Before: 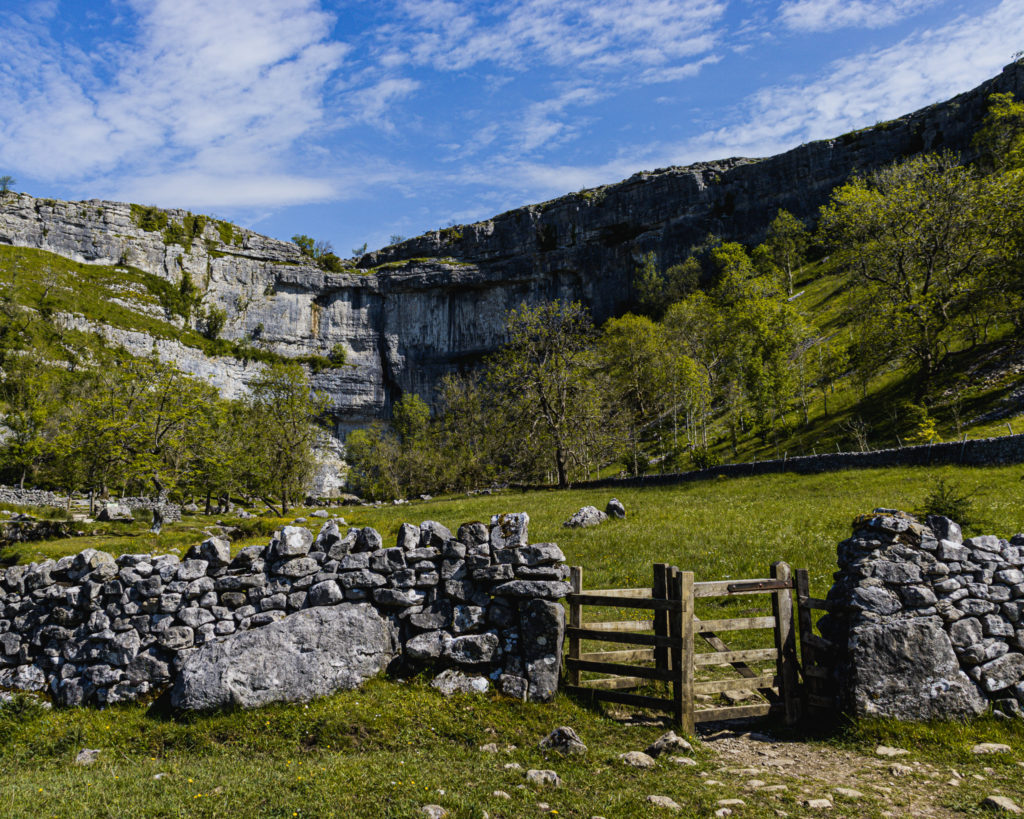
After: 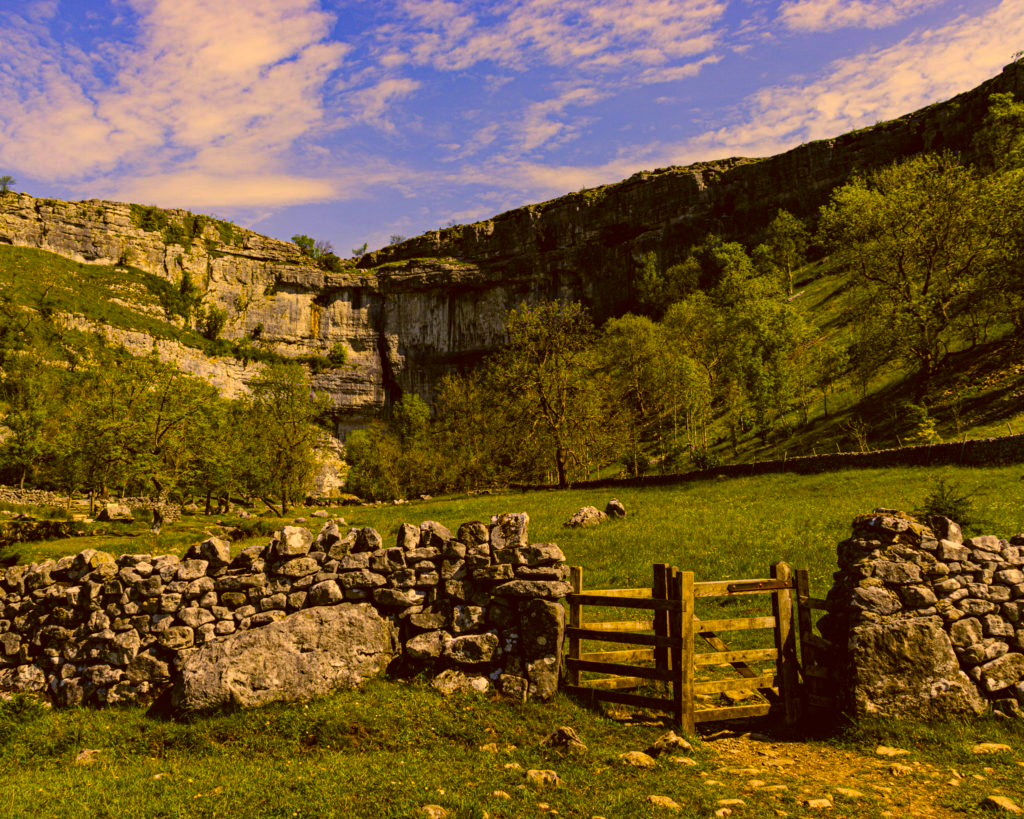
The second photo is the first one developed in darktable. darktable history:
color correction: highlights a* 10.44, highlights b* 30.04, shadows a* 2.73, shadows b* 17.51, saturation 1.72
haze removal: compatibility mode true, adaptive false
